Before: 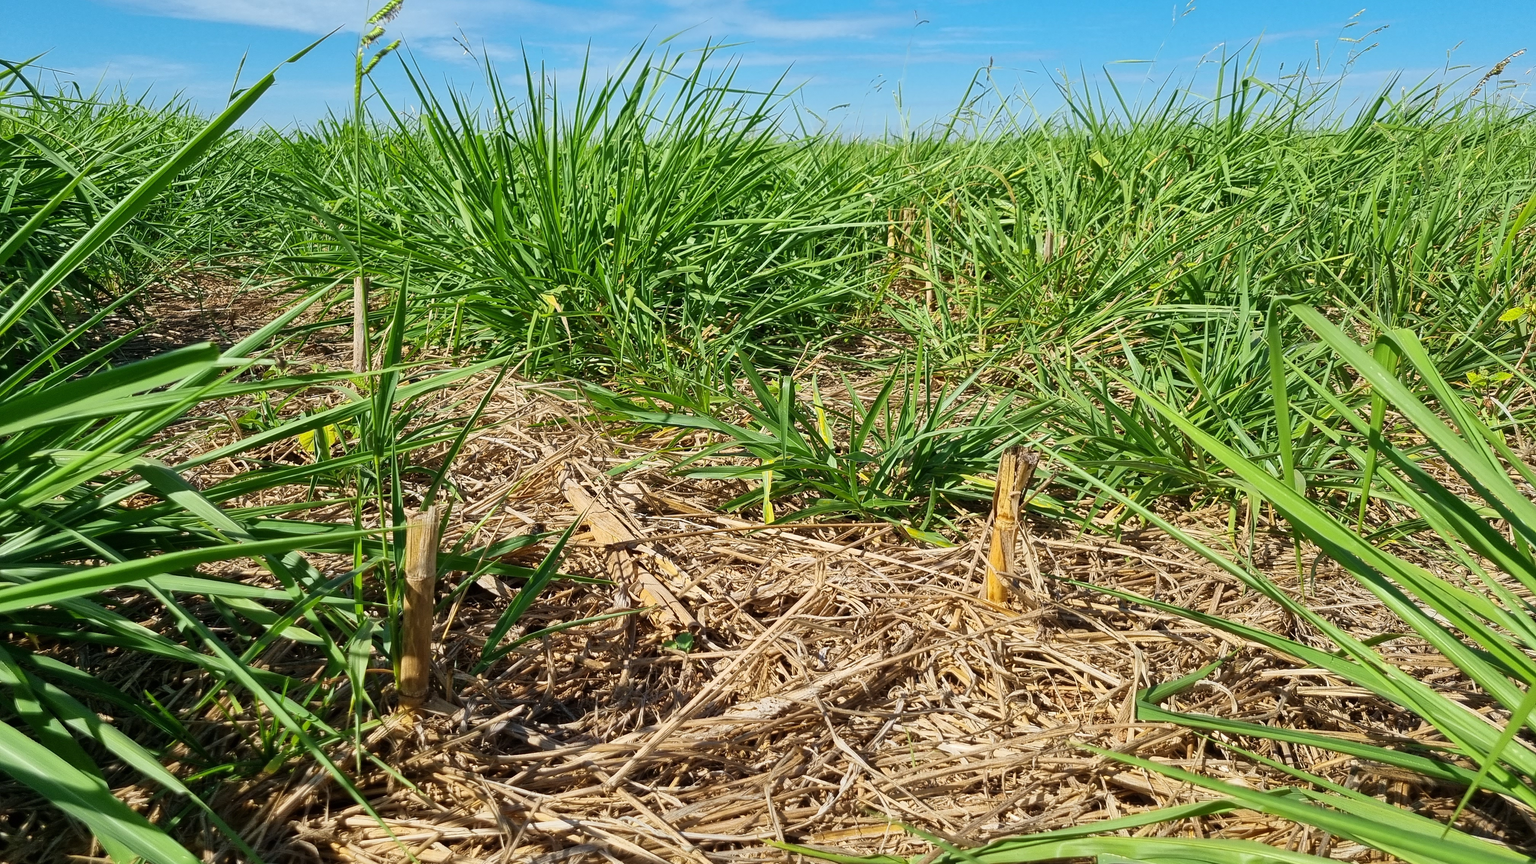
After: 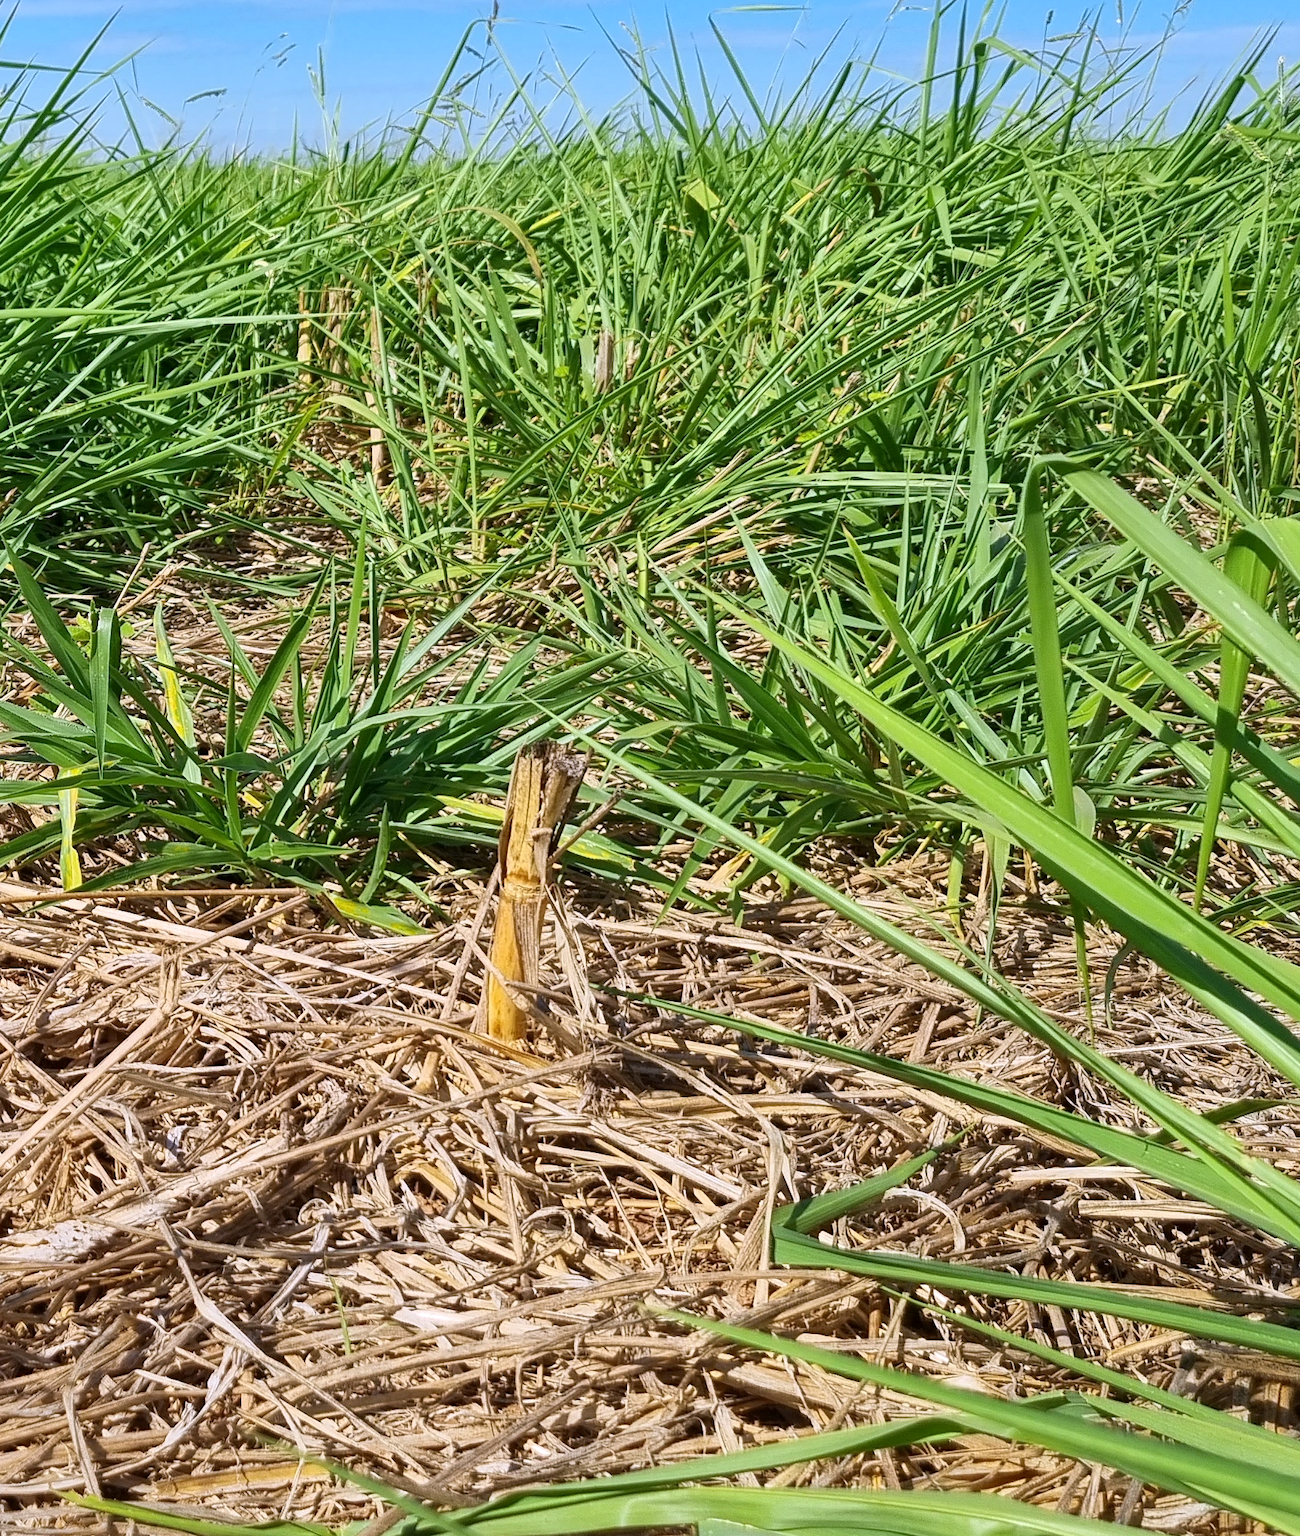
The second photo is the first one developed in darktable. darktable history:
white balance: red 1.004, blue 1.096
local contrast: mode bilateral grid, contrast 100, coarseness 100, detail 108%, midtone range 0.2
crop: left 47.628%, top 6.643%, right 7.874%
